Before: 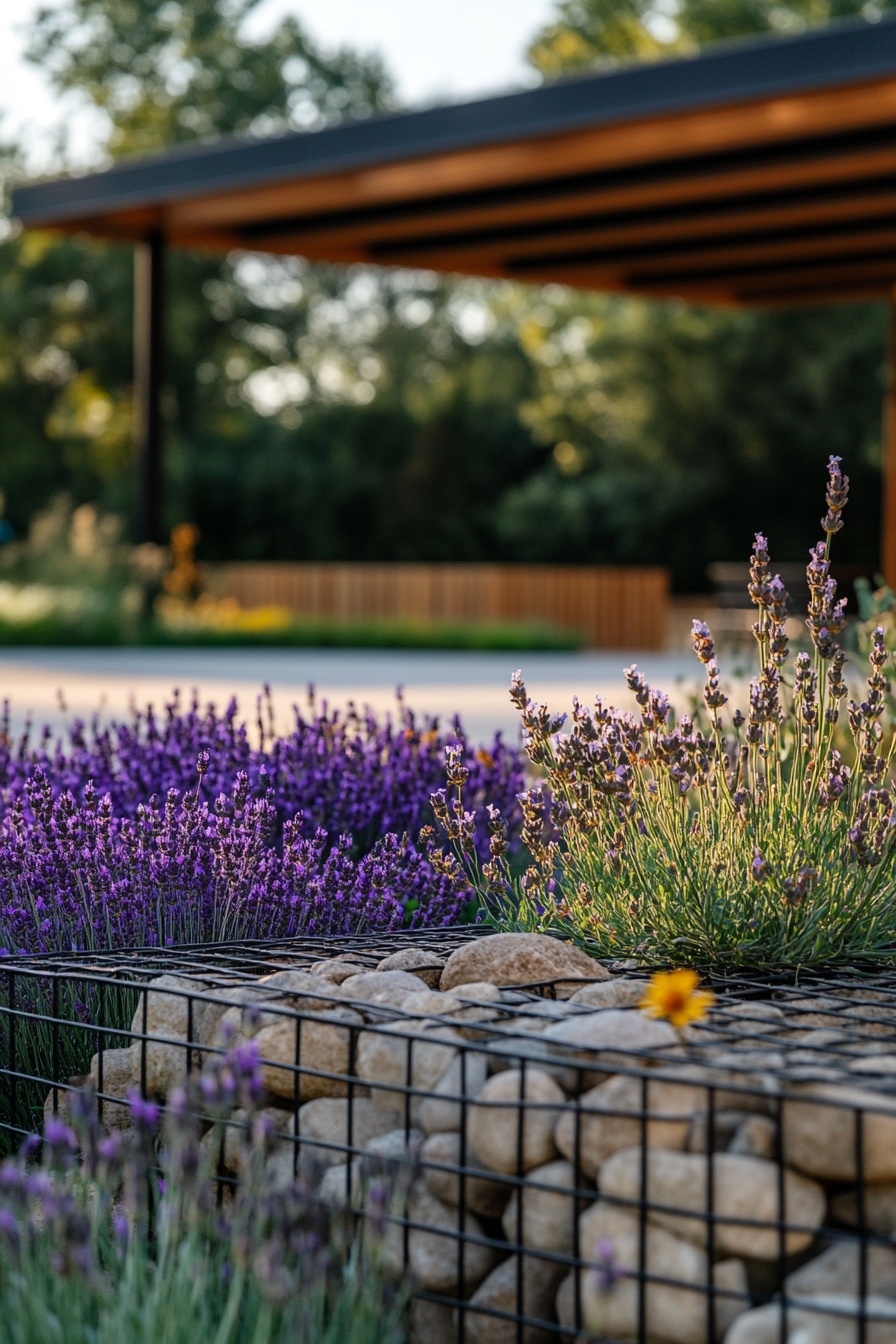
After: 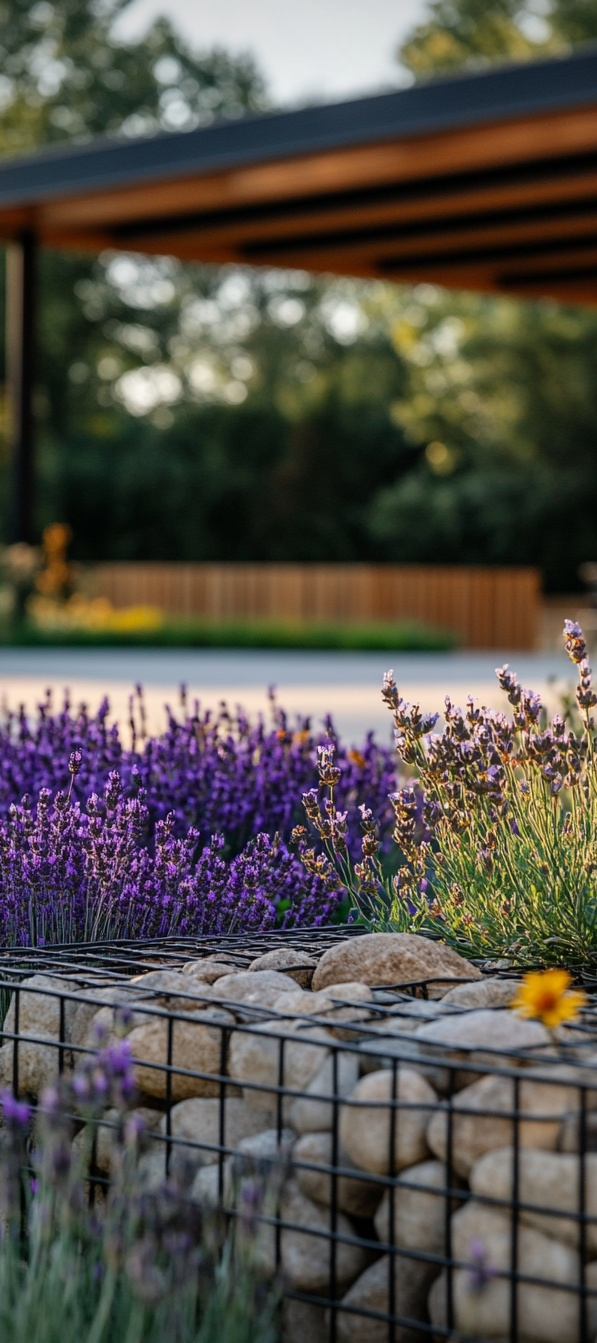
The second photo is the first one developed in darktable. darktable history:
crop and rotate: left 14.395%, right 18.941%
vignetting: fall-off start 89.28%, fall-off radius 42.94%, brightness -0.434, saturation -0.204, width/height ratio 1.16, unbound false
levels: mode automatic, levels [0, 0.474, 0.947]
